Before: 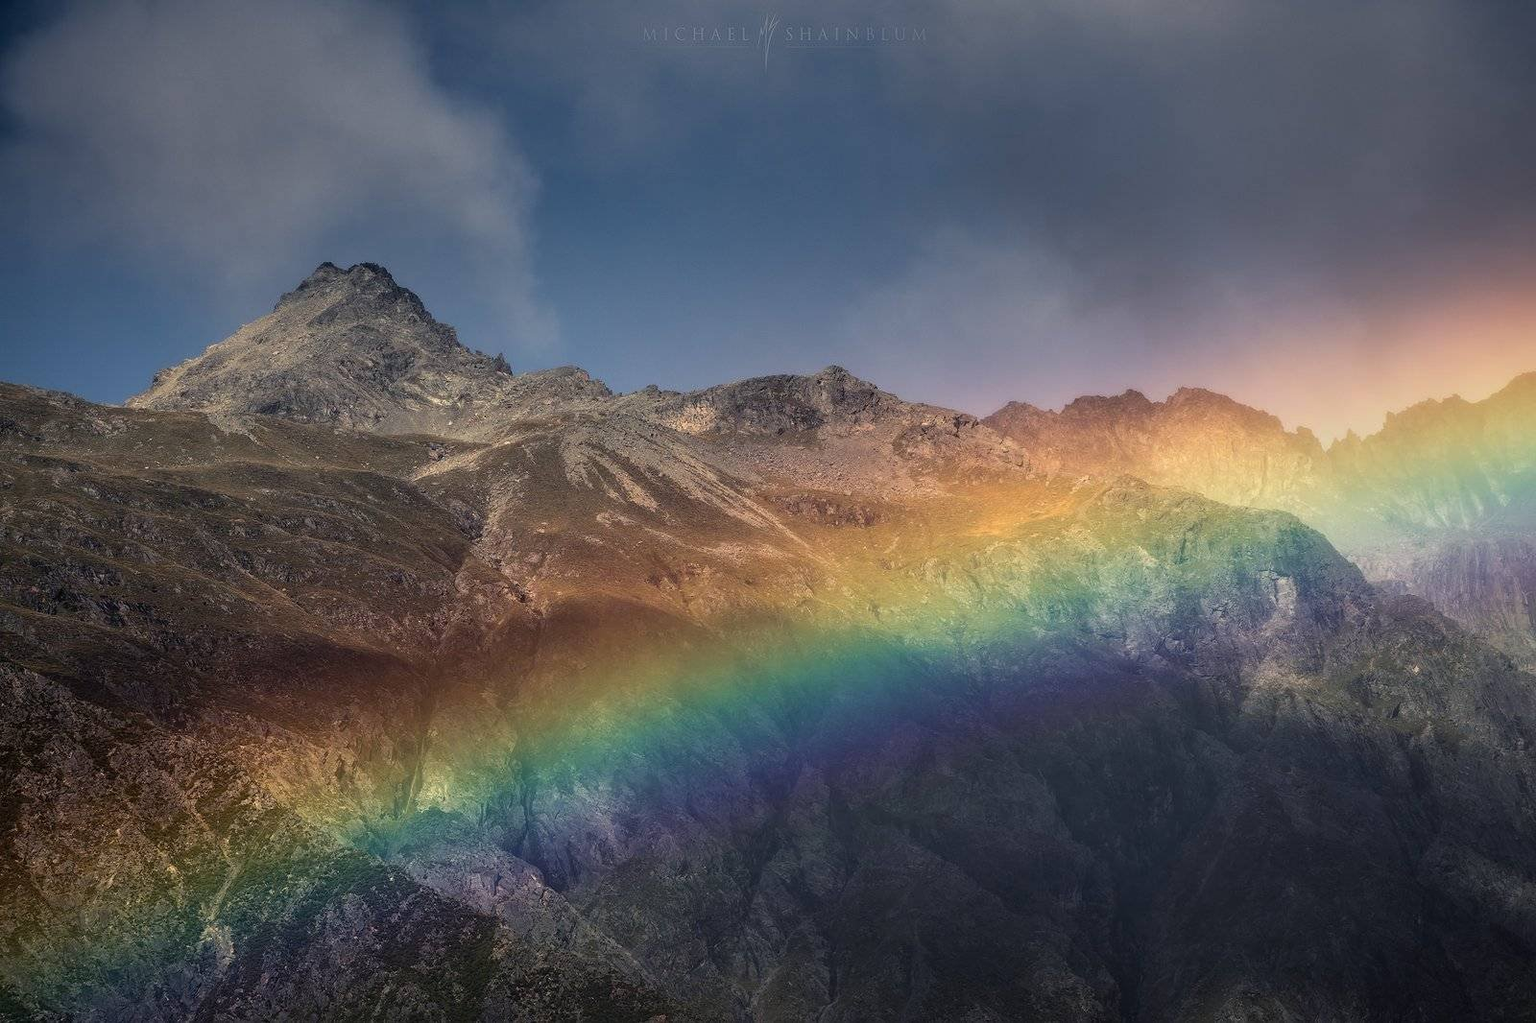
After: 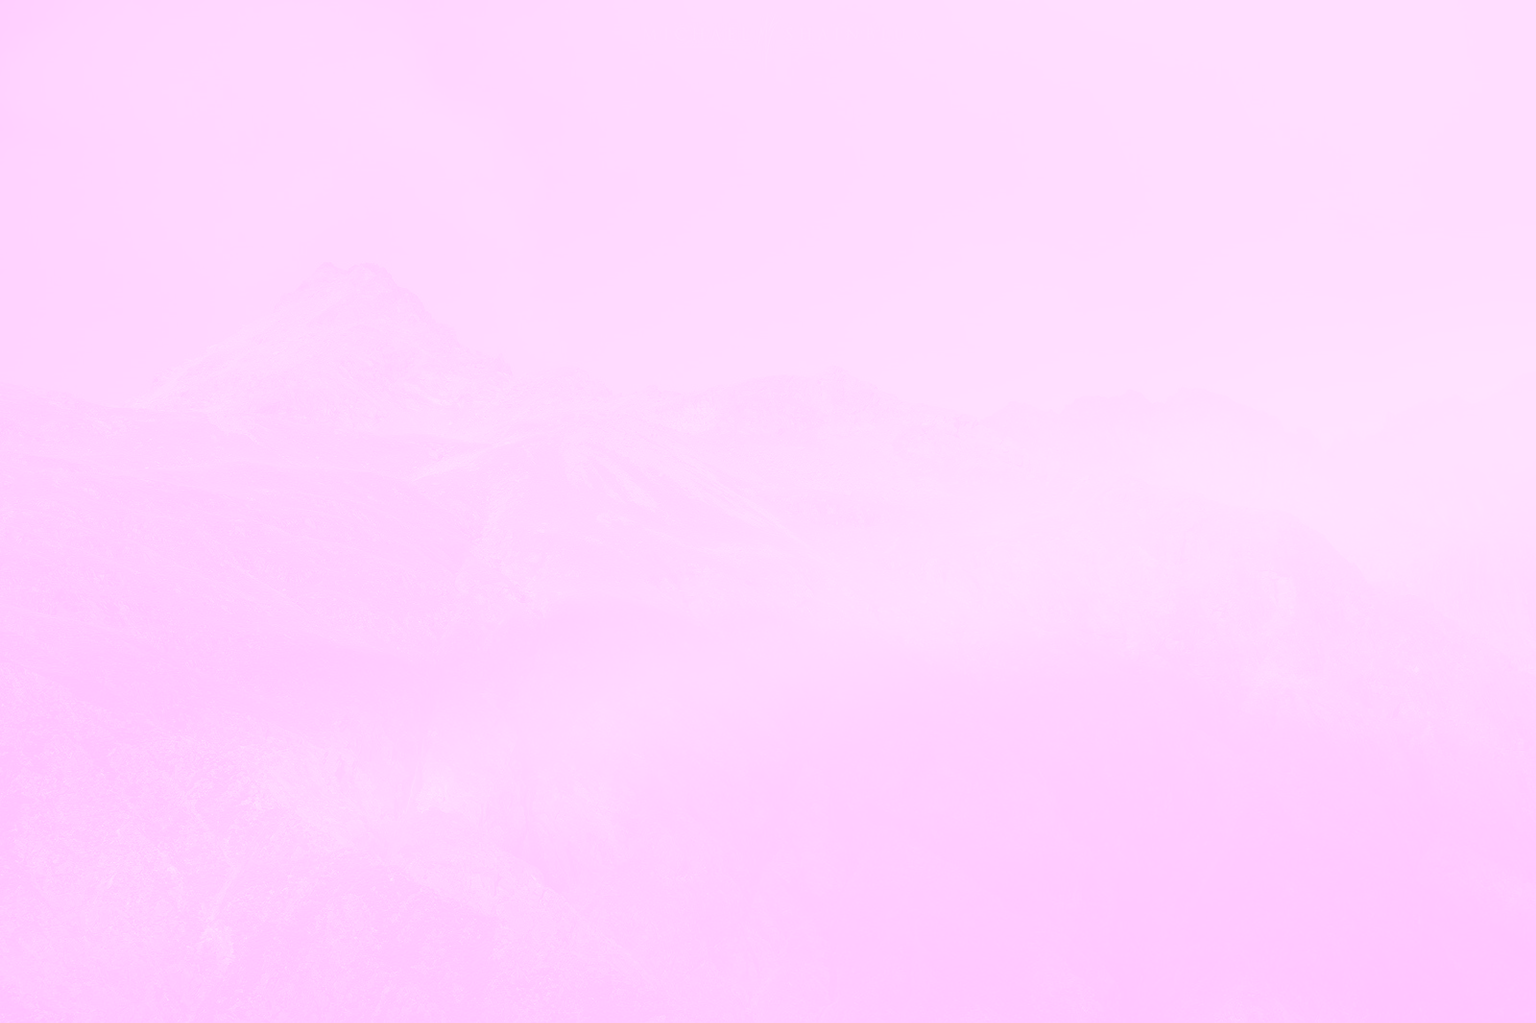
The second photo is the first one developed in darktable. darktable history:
bloom: size 85%, threshold 5%, strength 85%
colorize: hue 331.2°, saturation 75%, source mix 30.28%, lightness 70.52%, version 1
